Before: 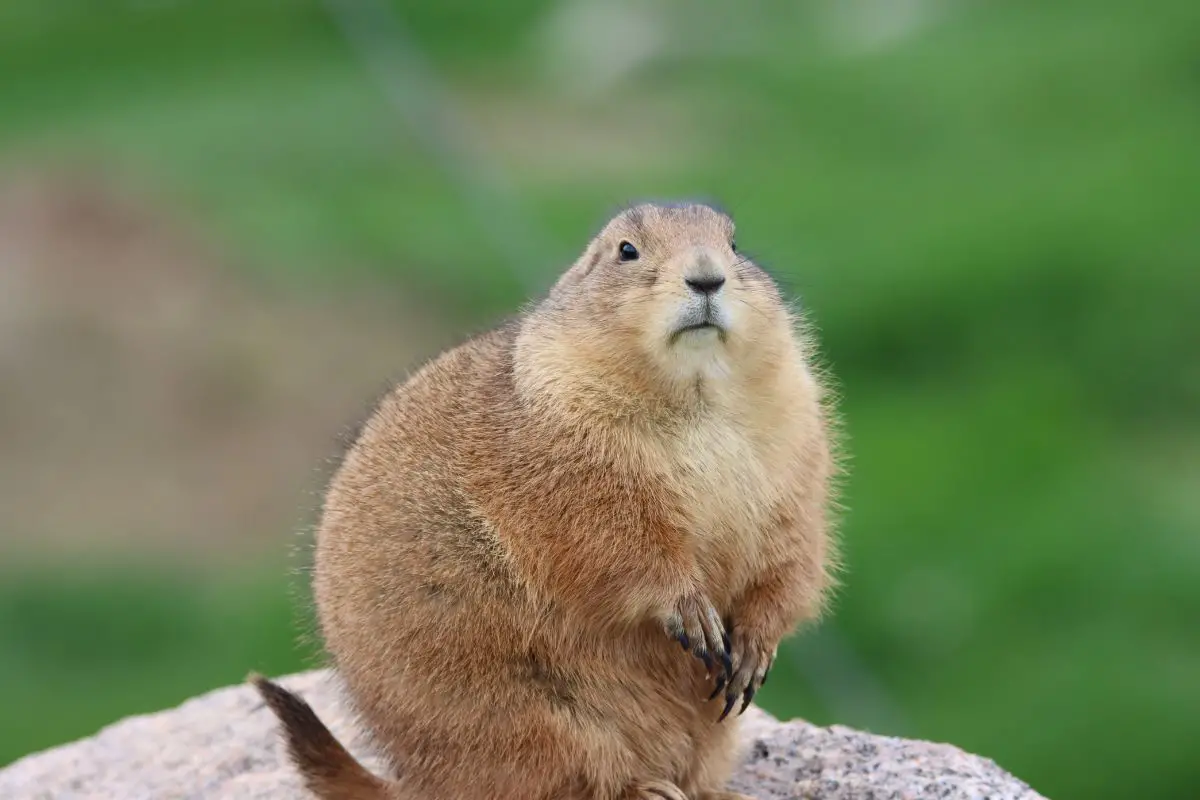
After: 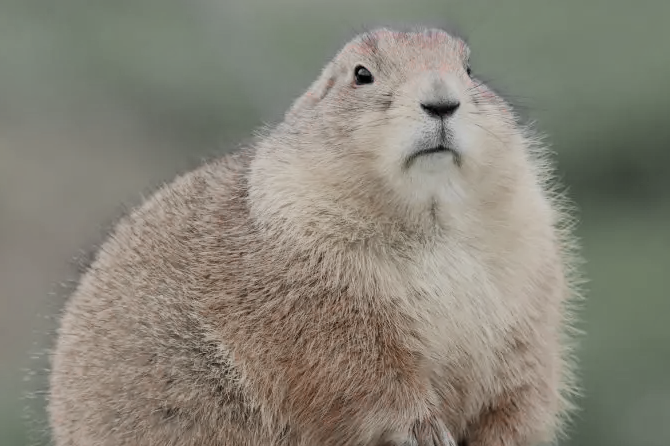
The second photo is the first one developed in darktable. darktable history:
filmic rgb: black relative exposure -7.65 EV, white relative exposure 4.56 EV, hardness 3.61, color science v6 (2022)
color zones: curves: ch1 [(0, 0.831) (0.08, 0.771) (0.157, 0.268) (0.241, 0.207) (0.562, -0.005) (0.714, -0.013) (0.876, 0.01) (1, 0.831)]
color balance: on, module defaults
crop and rotate: left 22.13%, top 22.054%, right 22.026%, bottom 22.102%
